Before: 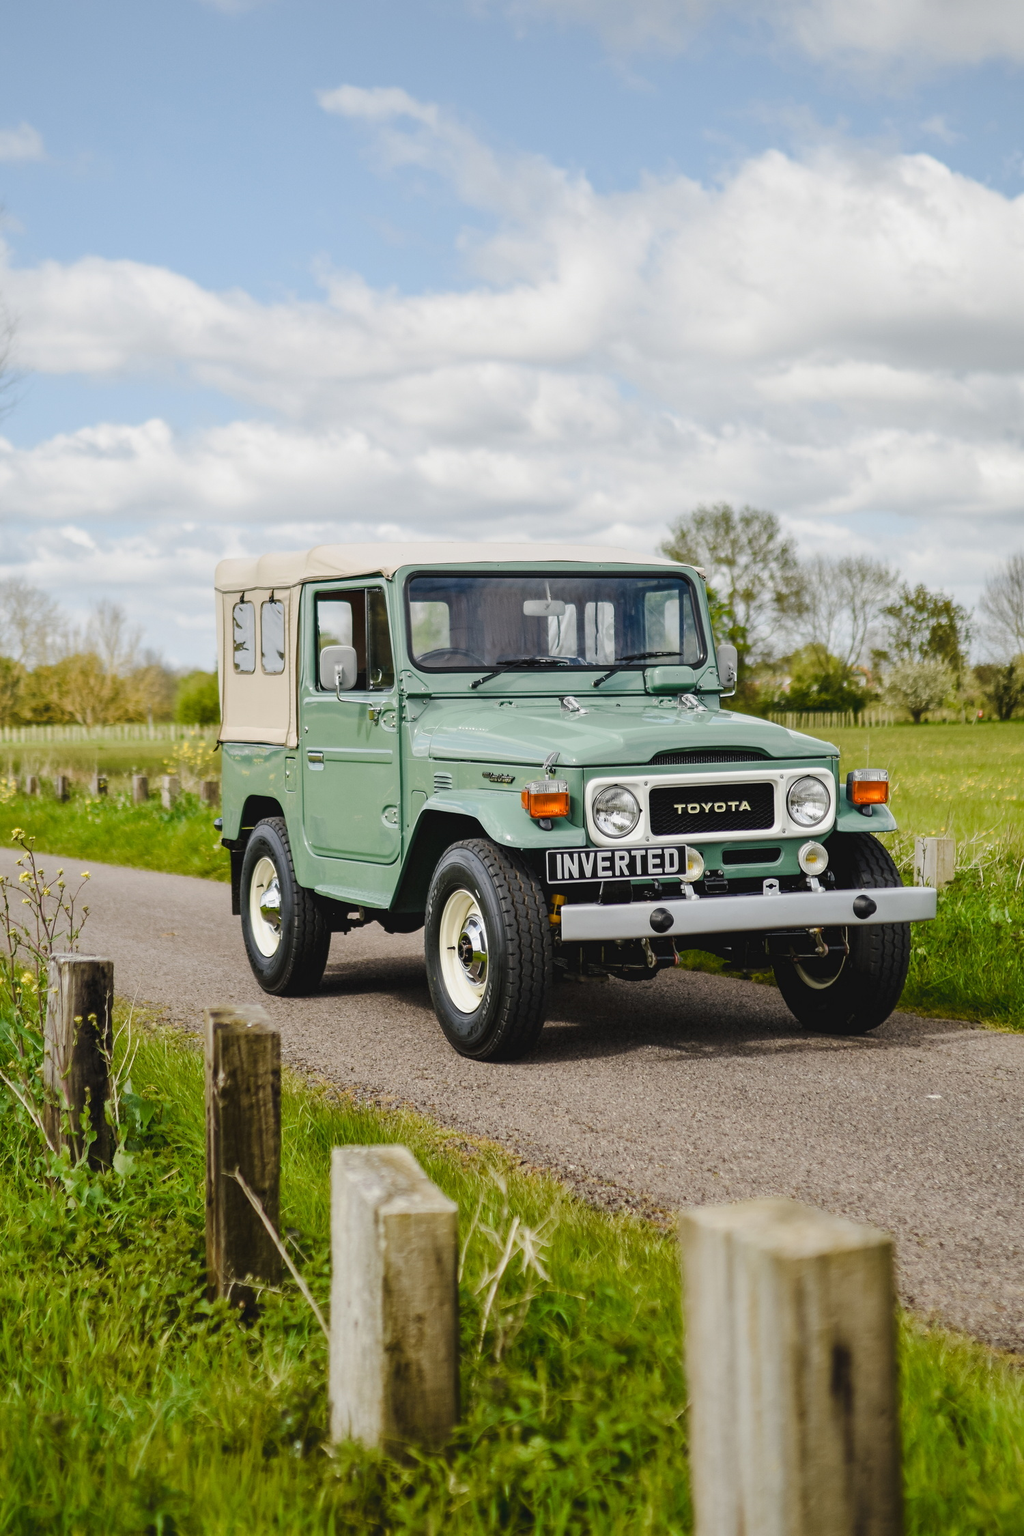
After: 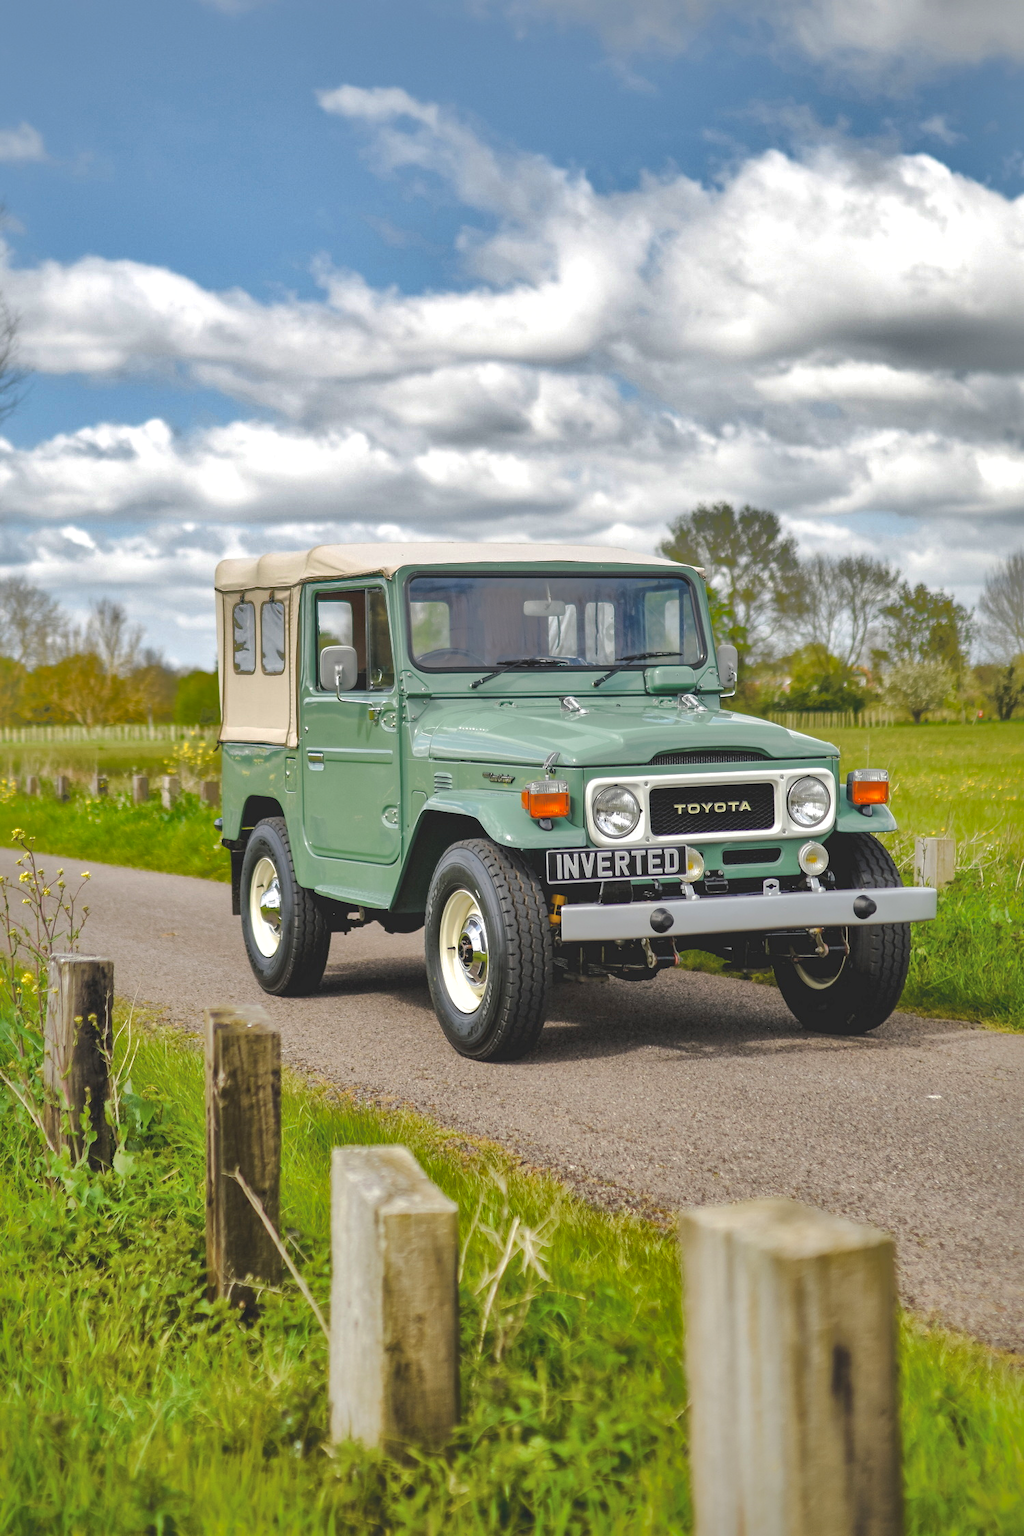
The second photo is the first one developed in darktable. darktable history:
contrast brightness saturation: brightness 0.122
shadows and highlights: shadows 38.54, highlights -75.16
exposure: exposure 0.356 EV, compensate highlight preservation false
